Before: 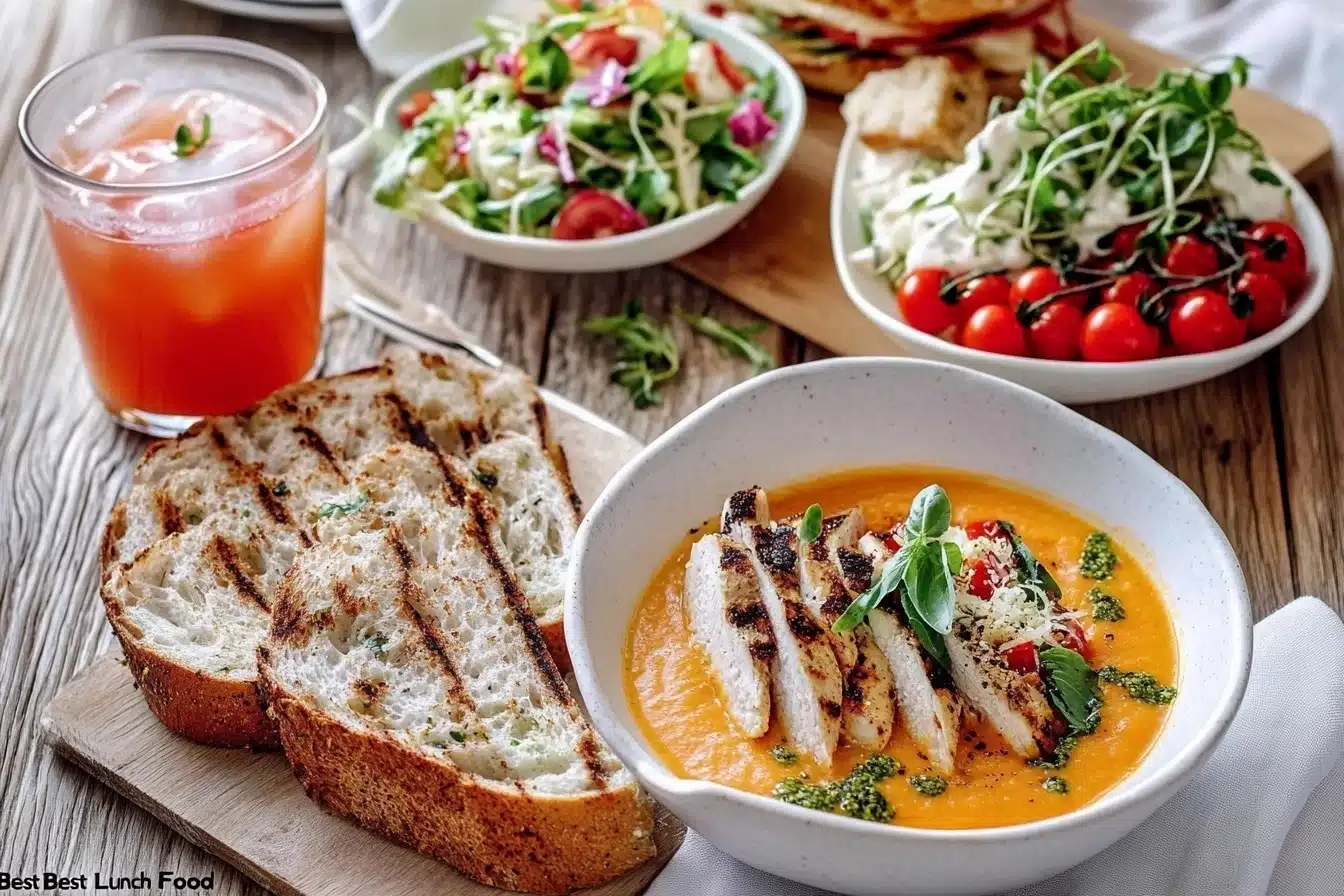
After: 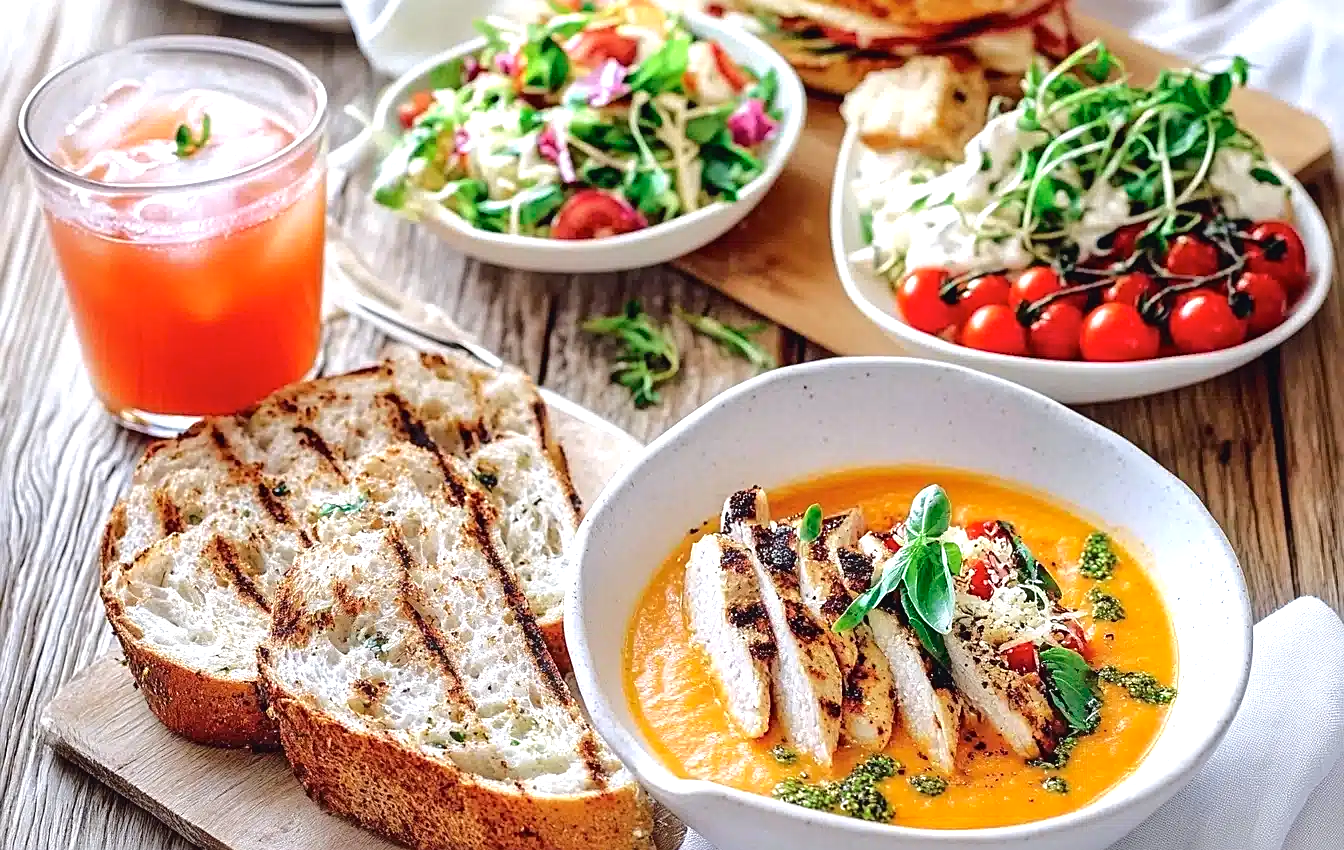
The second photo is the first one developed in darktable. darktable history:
crop and rotate: top 0%, bottom 5.097%
sharpen: on, module defaults
tone curve: curves: ch0 [(0, 0.026) (0.175, 0.178) (0.463, 0.502) (0.796, 0.764) (1, 0.961)]; ch1 [(0, 0) (0.437, 0.398) (0.469, 0.472) (0.505, 0.504) (0.553, 0.552) (1, 1)]; ch2 [(0, 0) (0.505, 0.495) (0.579, 0.579) (1, 1)], color space Lab, independent channels, preserve colors none
exposure: exposure 0.669 EV, compensate highlight preservation false
